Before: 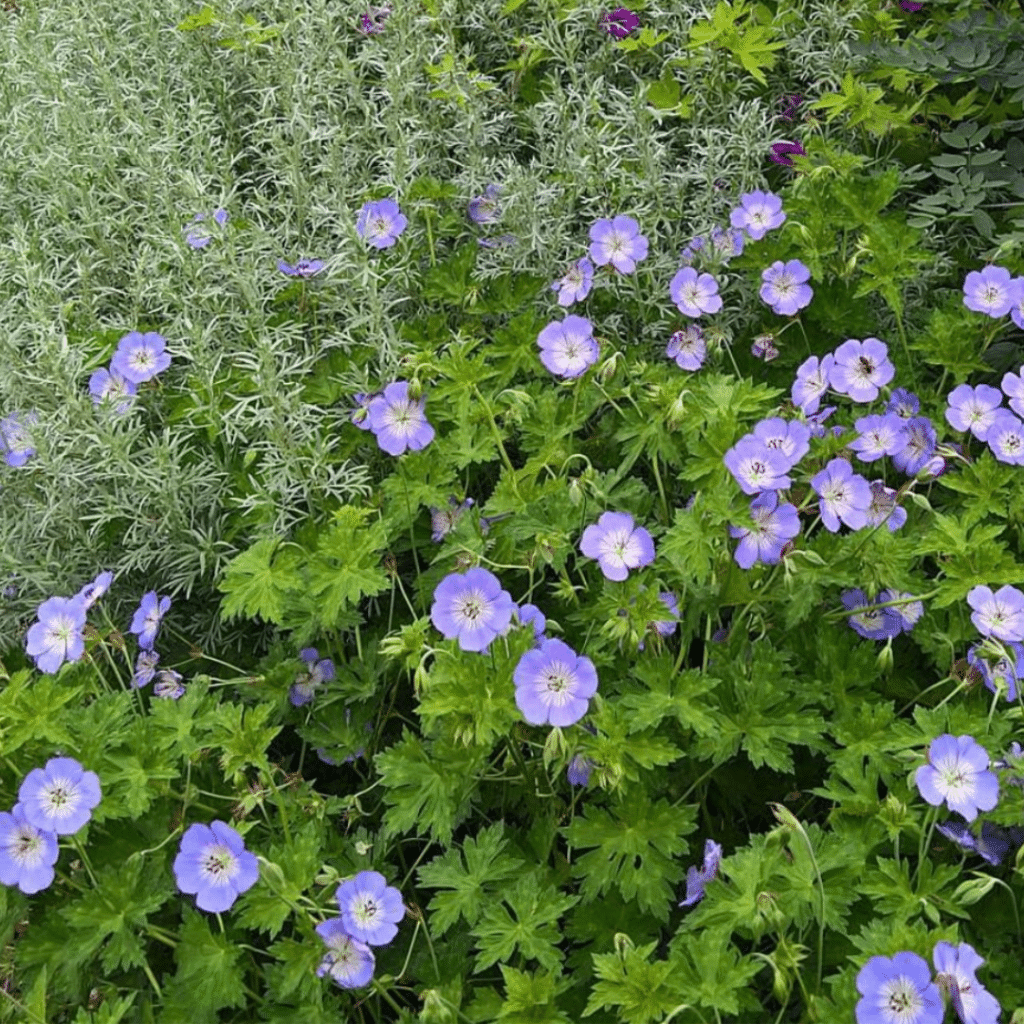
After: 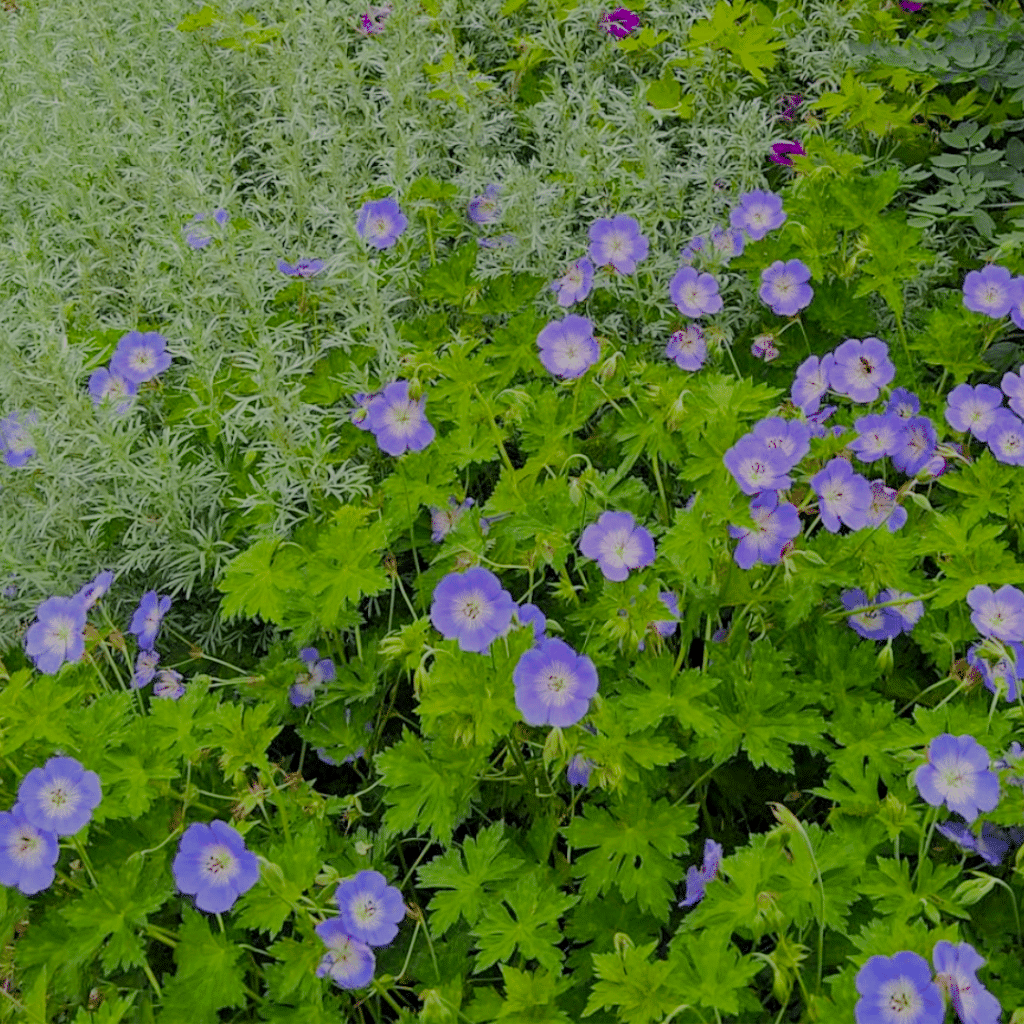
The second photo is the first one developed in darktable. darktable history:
color balance rgb: shadows lift › luminance -9.228%, linear chroma grading › global chroma 1.8%, linear chroma grading › mid-tones -0.598%, perceptual saturation grading › global saturation 31.092%, perceptual brilliance grading › mid-tones 9.917%, perceptual brilliance grading › shadows 15.393%
filmic rgb: black relative exposure -7.03 EV, white relative exposure 6 EV, target black luminance 0%, hardness 2.75, latitude 61.54%, contrast 0.689, highlights saturation mix 11.16%, shadows ↔ highlights balance -0.041%, add noise in highlights 0.001, preserve chrominance max RGB, color science v3 (2019), use custom middle-gray values true, iterations of high-quality reconstruction 0, contrast in highlights soft
